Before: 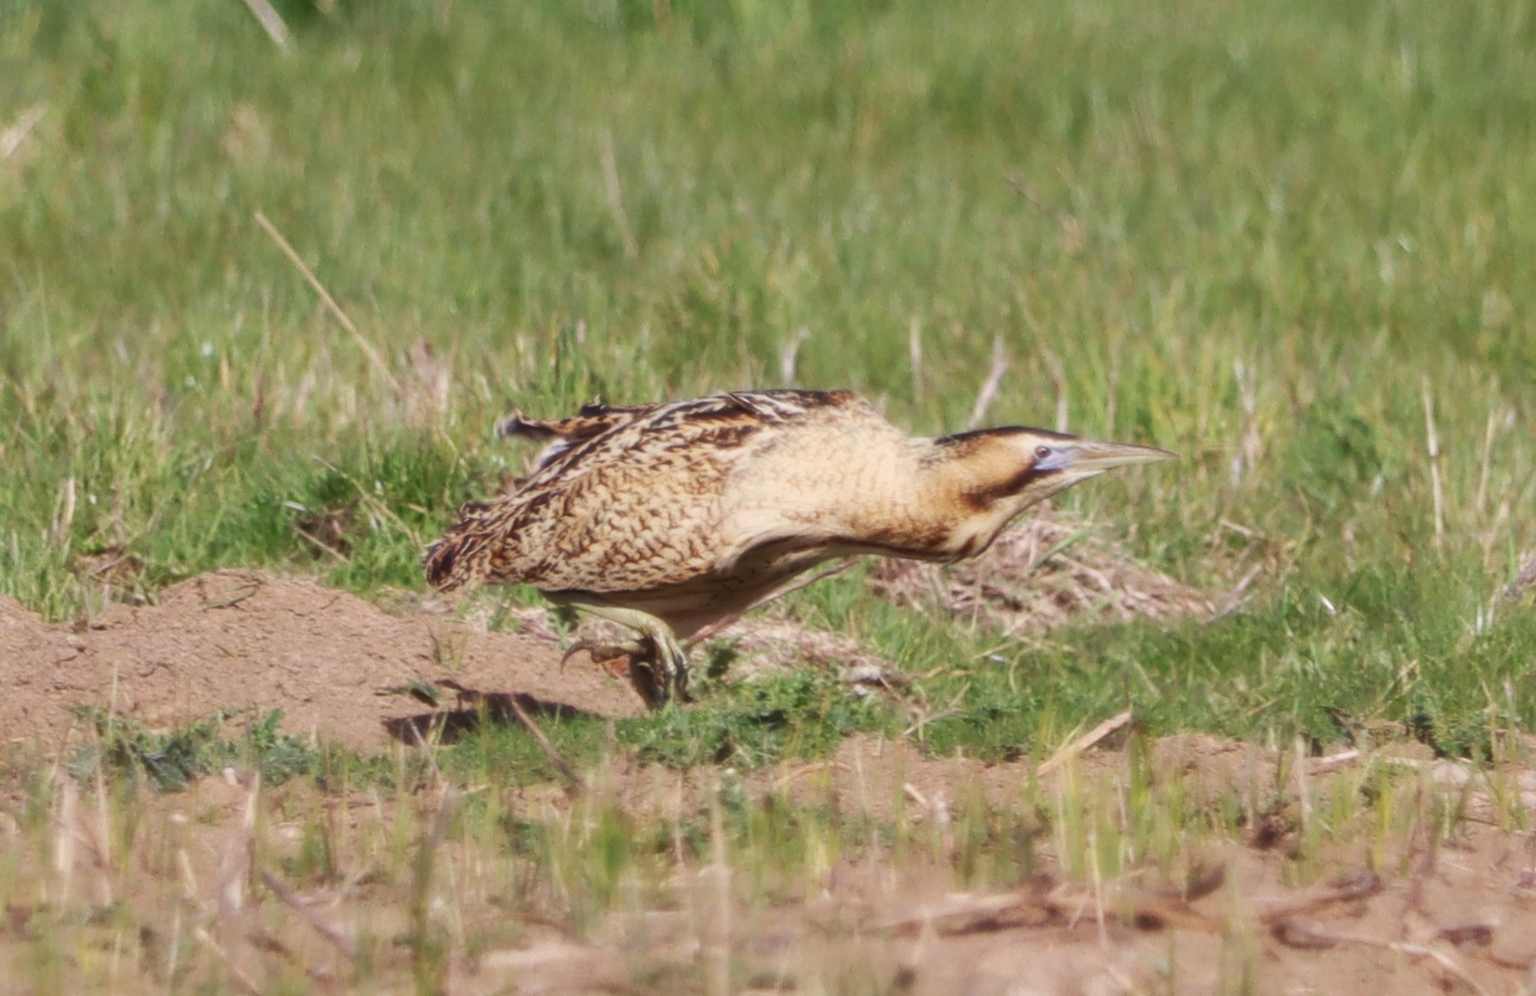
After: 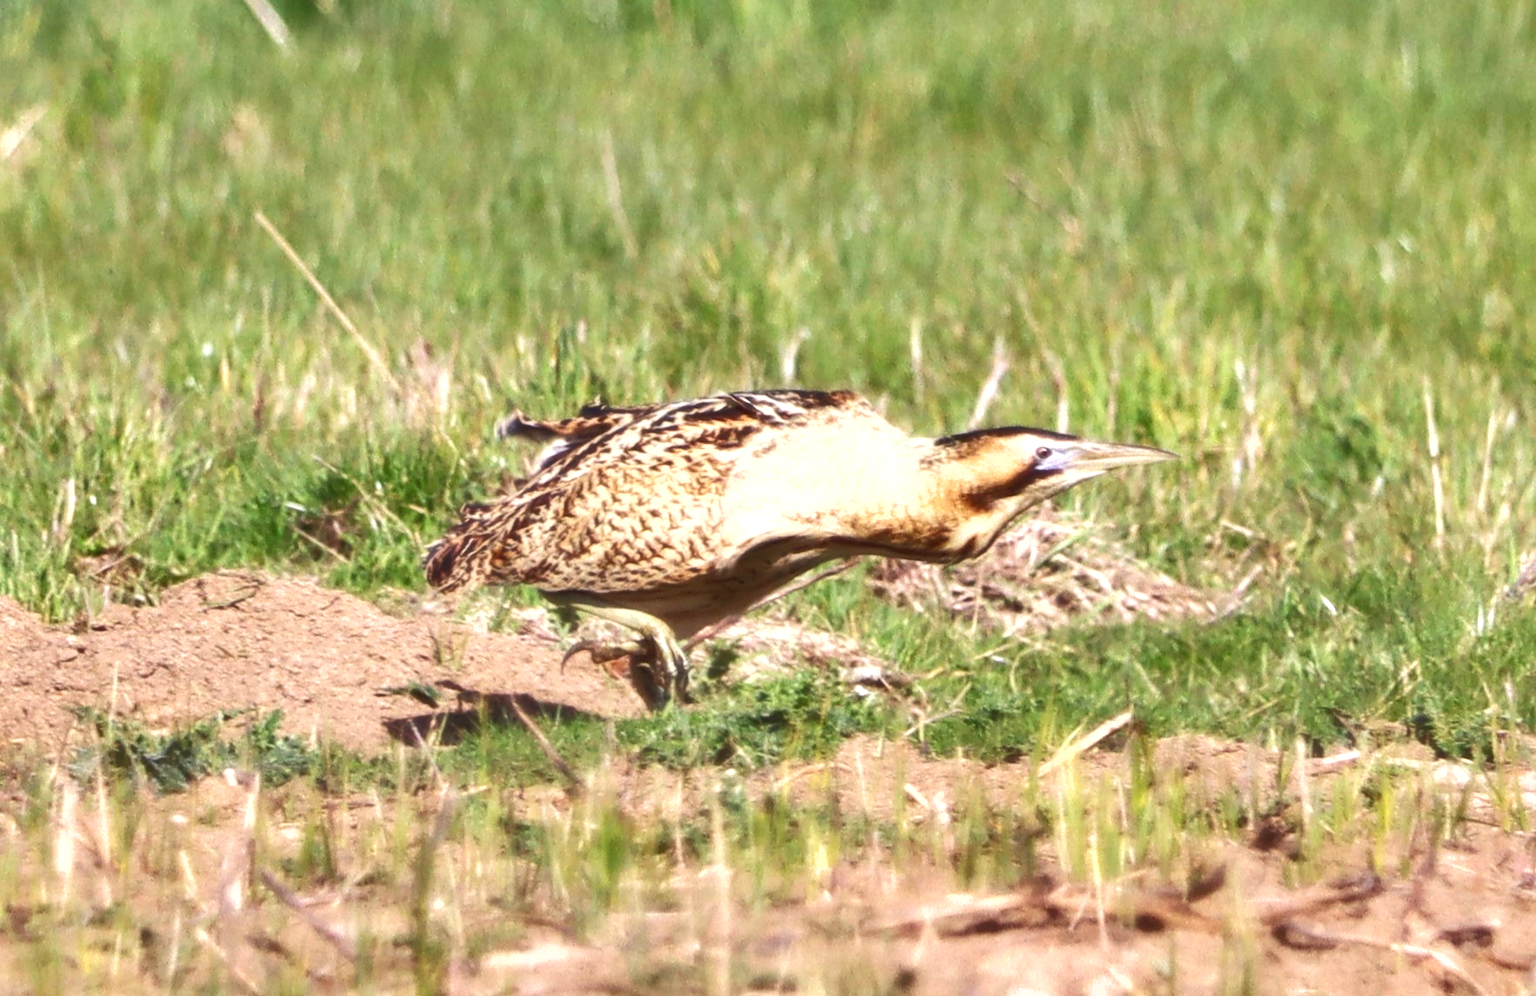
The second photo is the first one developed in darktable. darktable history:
crop: left 0.039%
shadows and highlights: low approximation 0.01, soften with gaussian
exposure: black level correction 0.001, exposure 0.959 EV, compensate highlight preservation false
